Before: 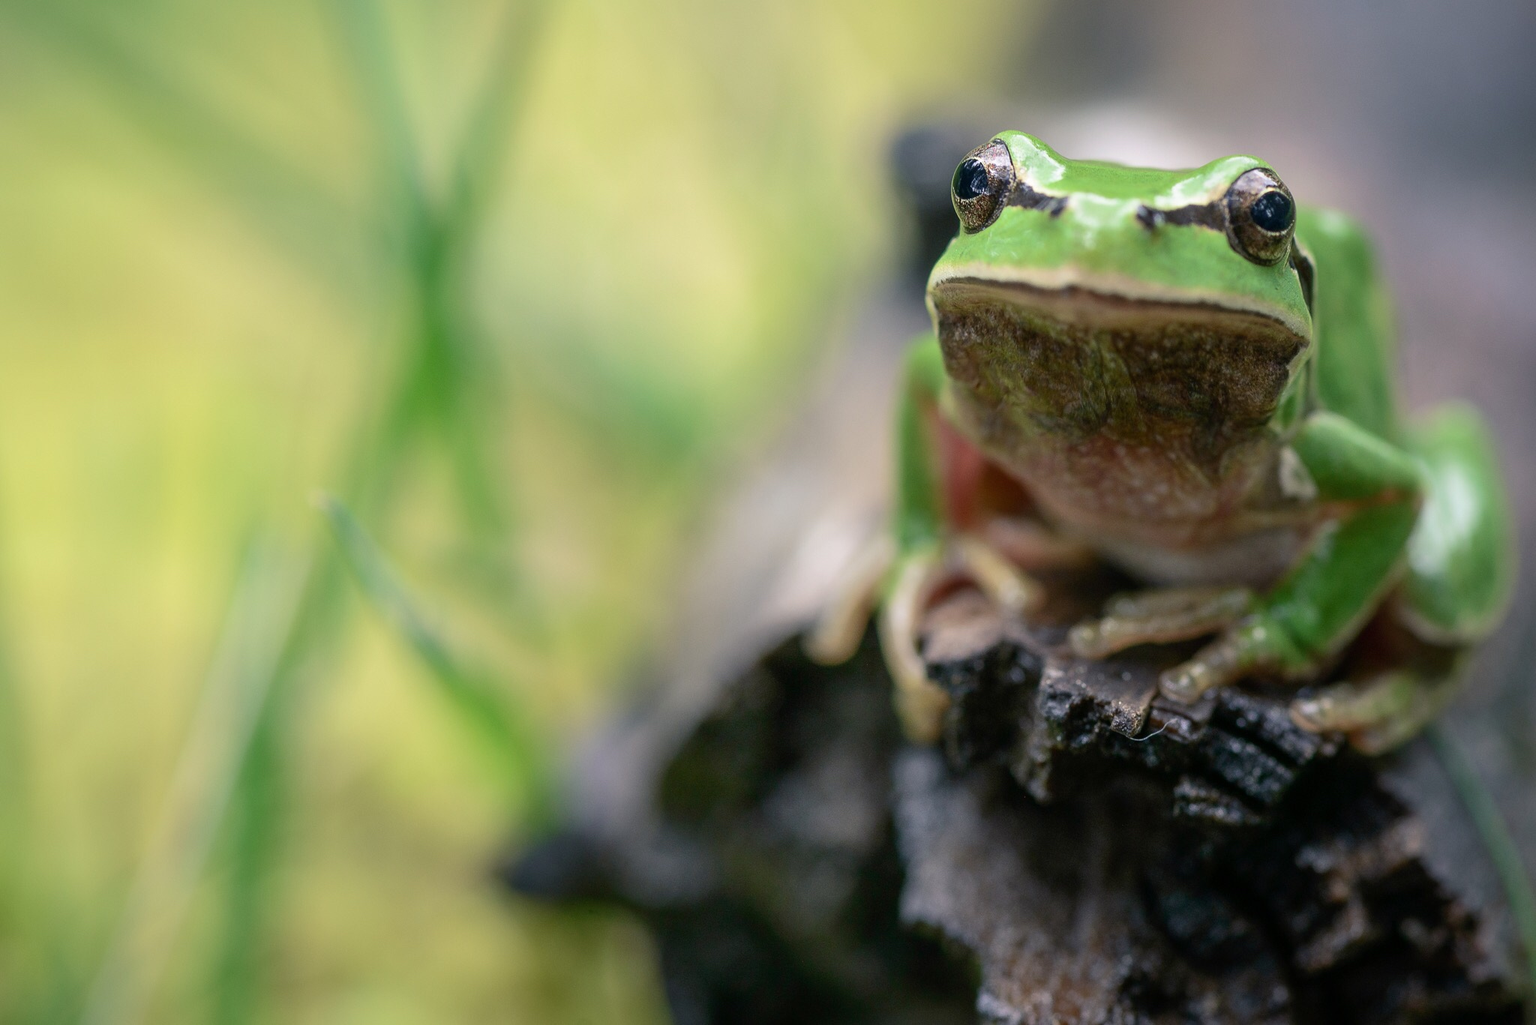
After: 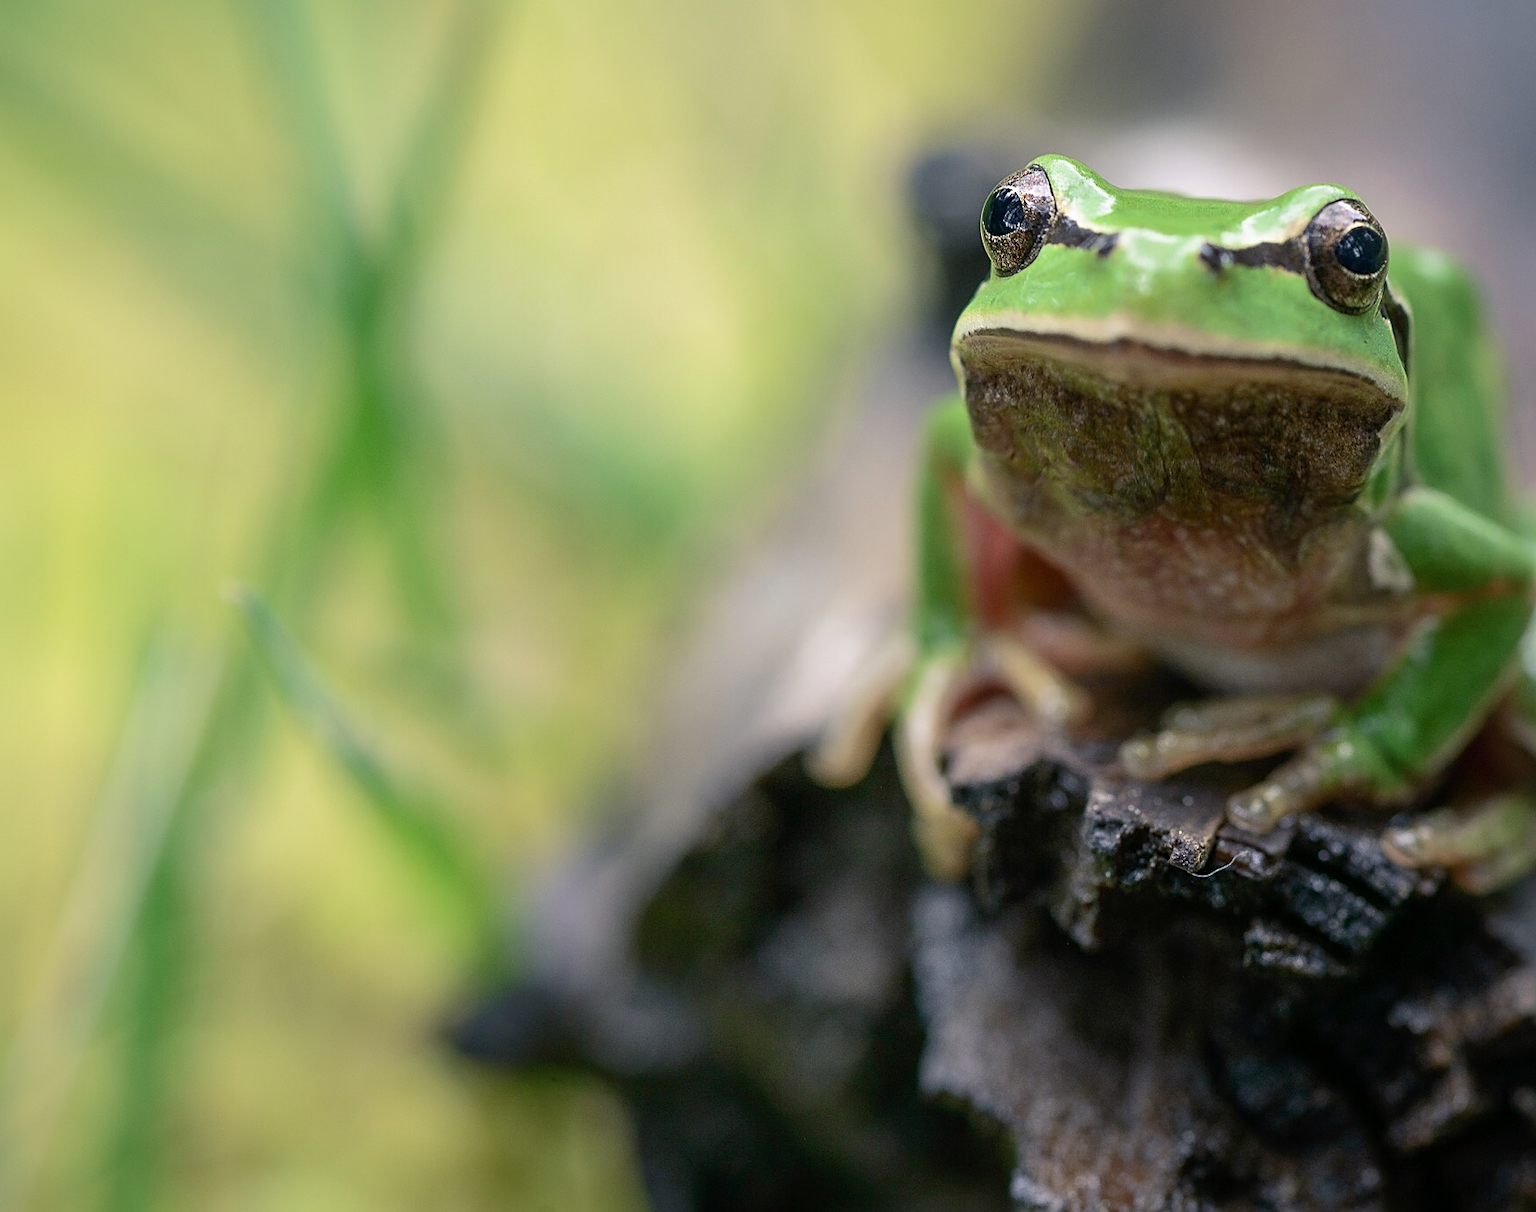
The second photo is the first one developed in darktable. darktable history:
sharpen: on, module defaults
crop: left 8.021%, right 7.47%
